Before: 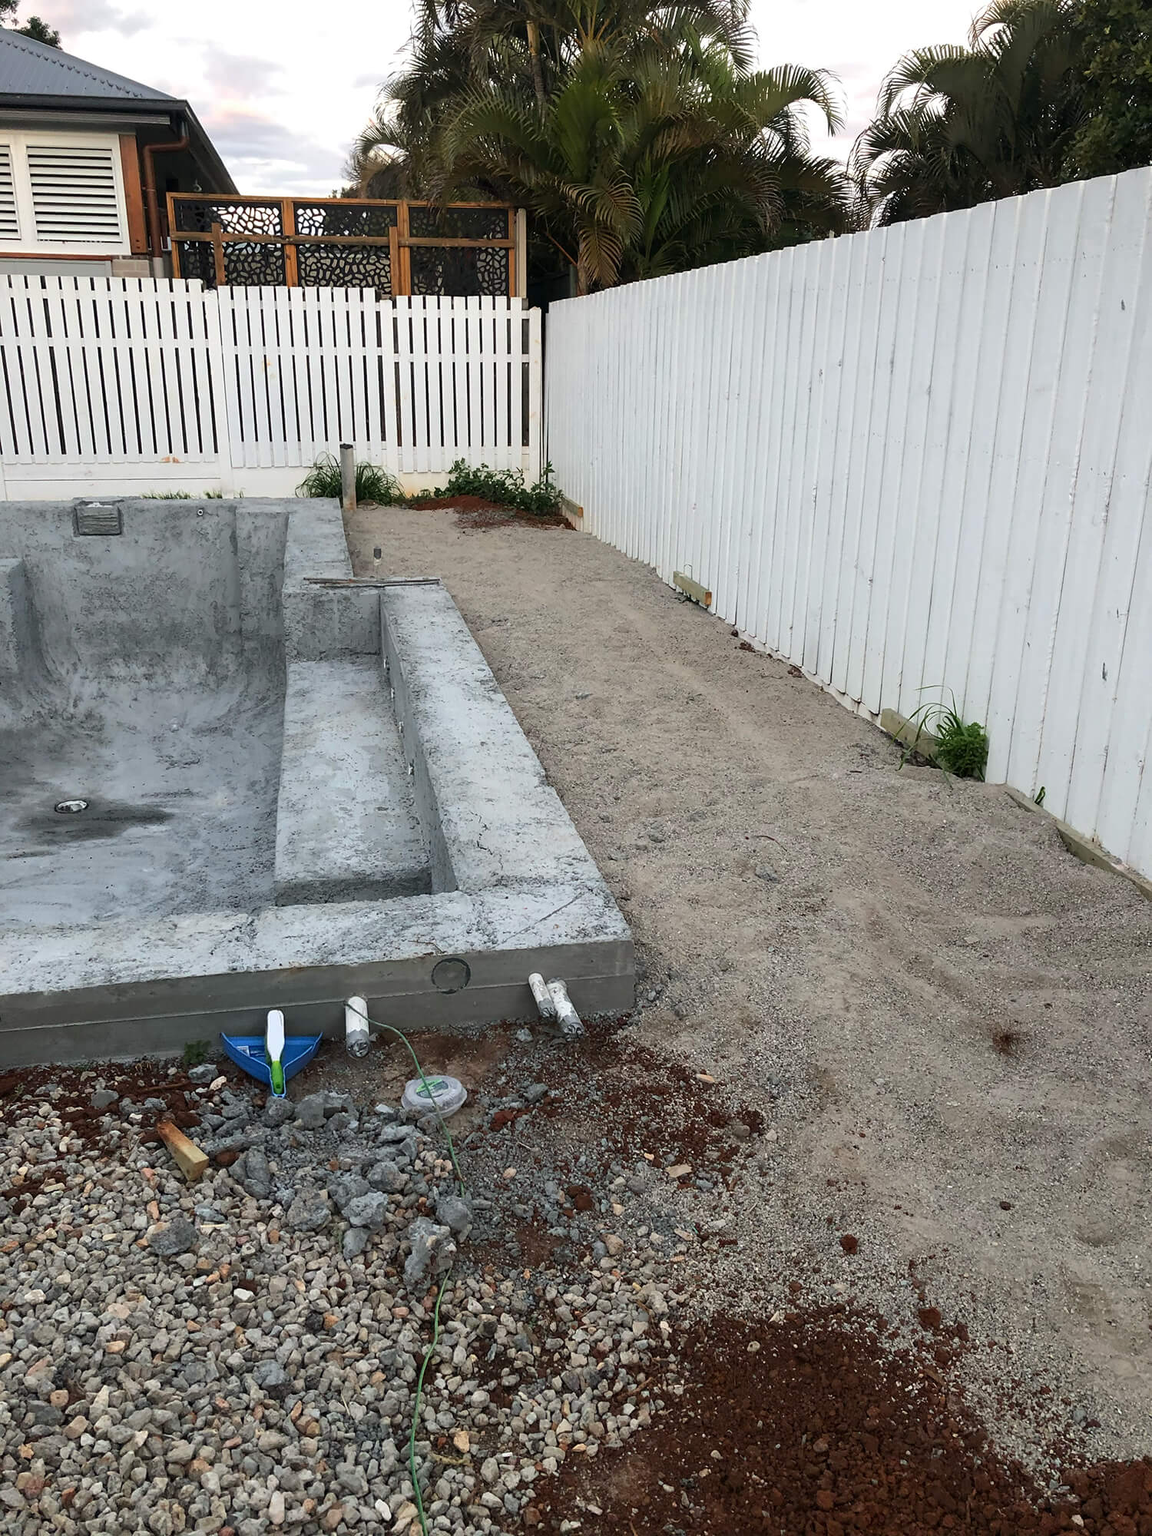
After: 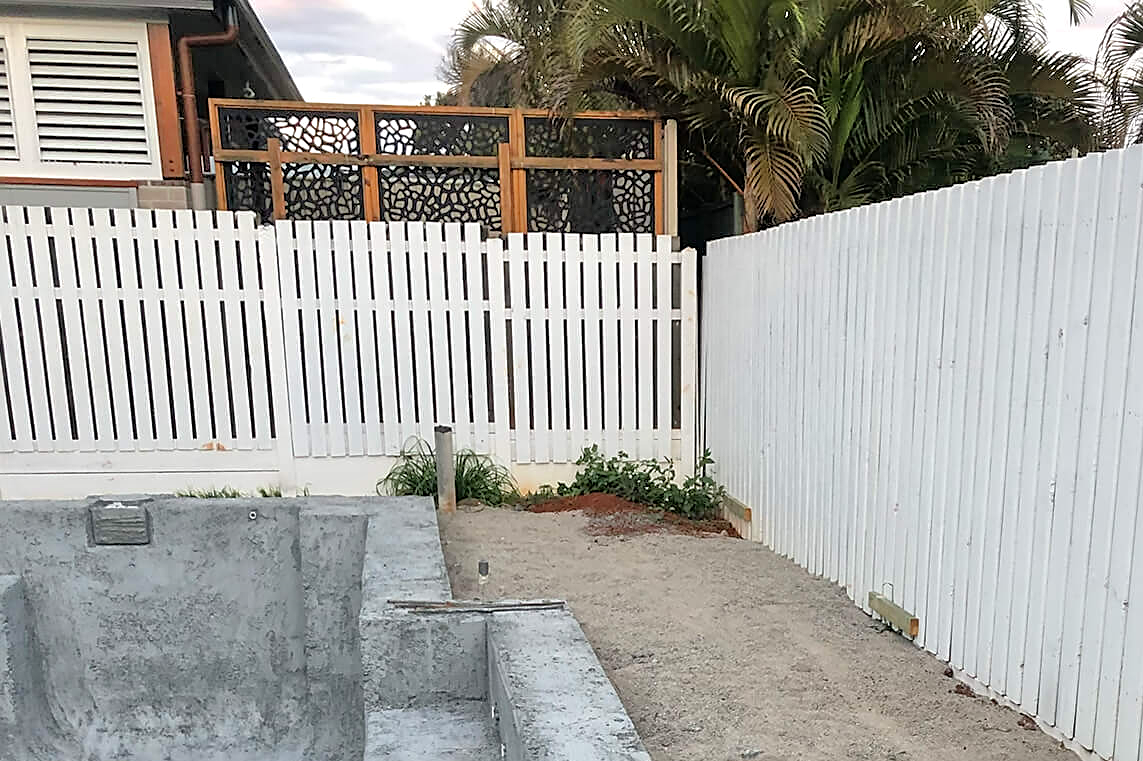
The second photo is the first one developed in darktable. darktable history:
tone equalizer: -7 EV 0.15 EV, -6 EV 0.6 EV, -5 EV 1.15 EV, -4 EV 1.33 EV, -3 EV 1.15 EV, -2 EV 0.6 EV, -1 EV 0.15 EV, mask exposure compensation -0.5 EV
crop: left 0.579%, top 7.627%, right 23.167%, bottom 54.275%
sharpen: on, module defaults
